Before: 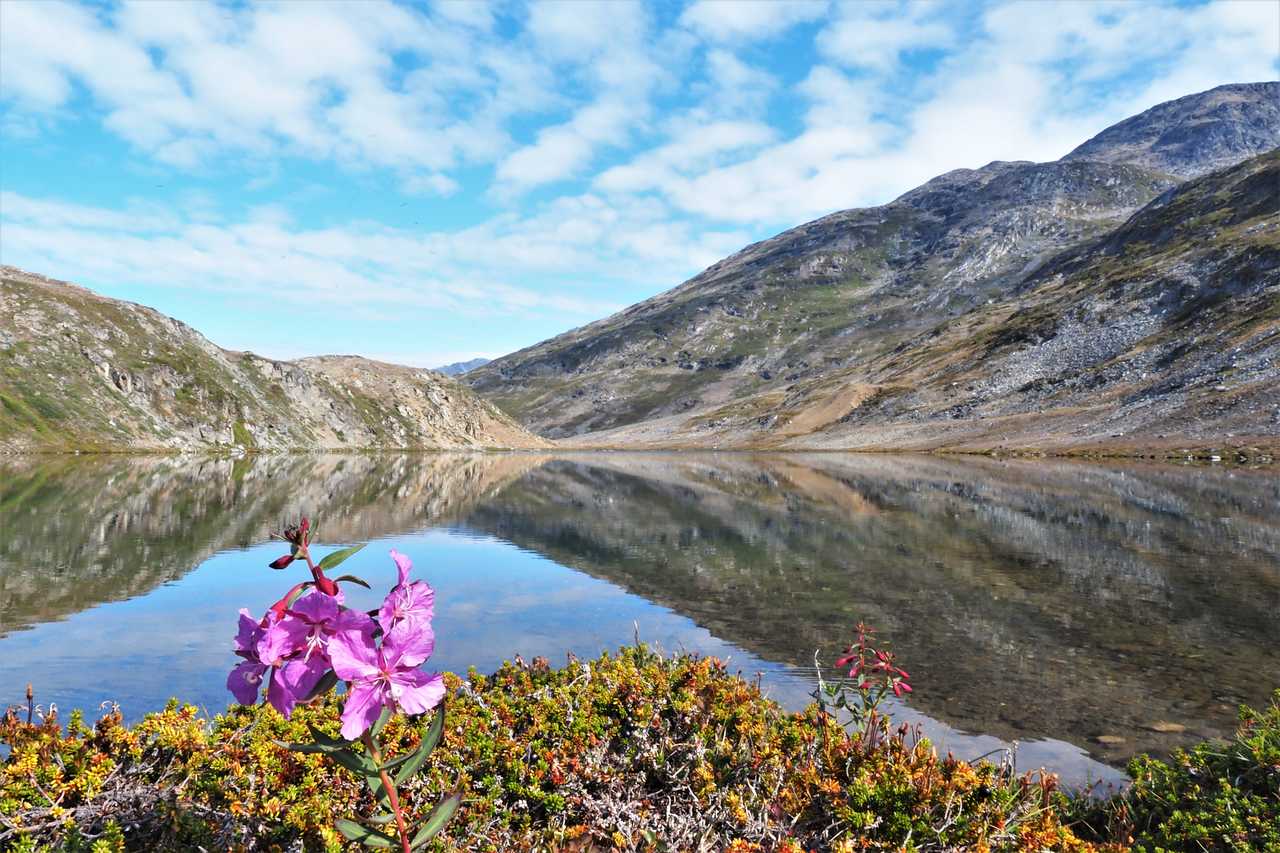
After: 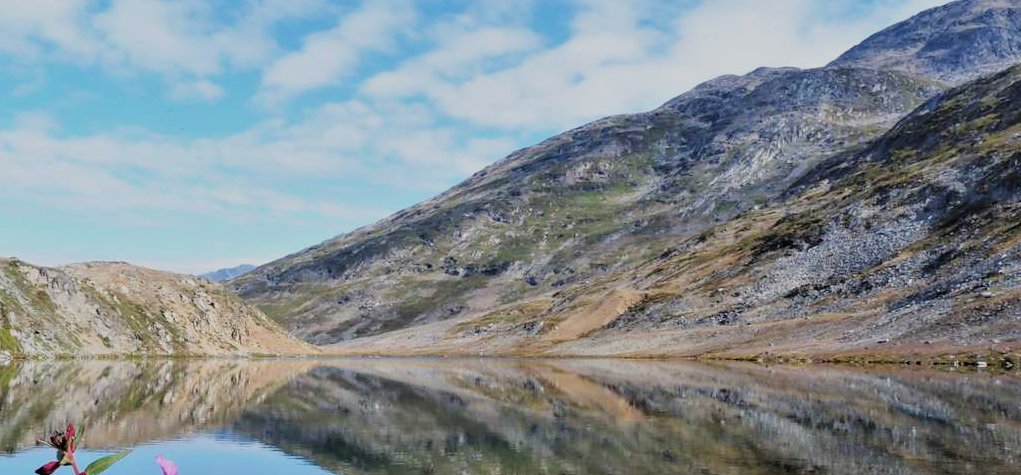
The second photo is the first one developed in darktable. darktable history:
filmic rgb: black relative exposure -7.65 EV, white relative exposure 4.56 EV, hardness 3.61
crop: left 18.299%, top 11.098%, right 1.935%, bottom 33.207%
velvia: strength 14.64%
